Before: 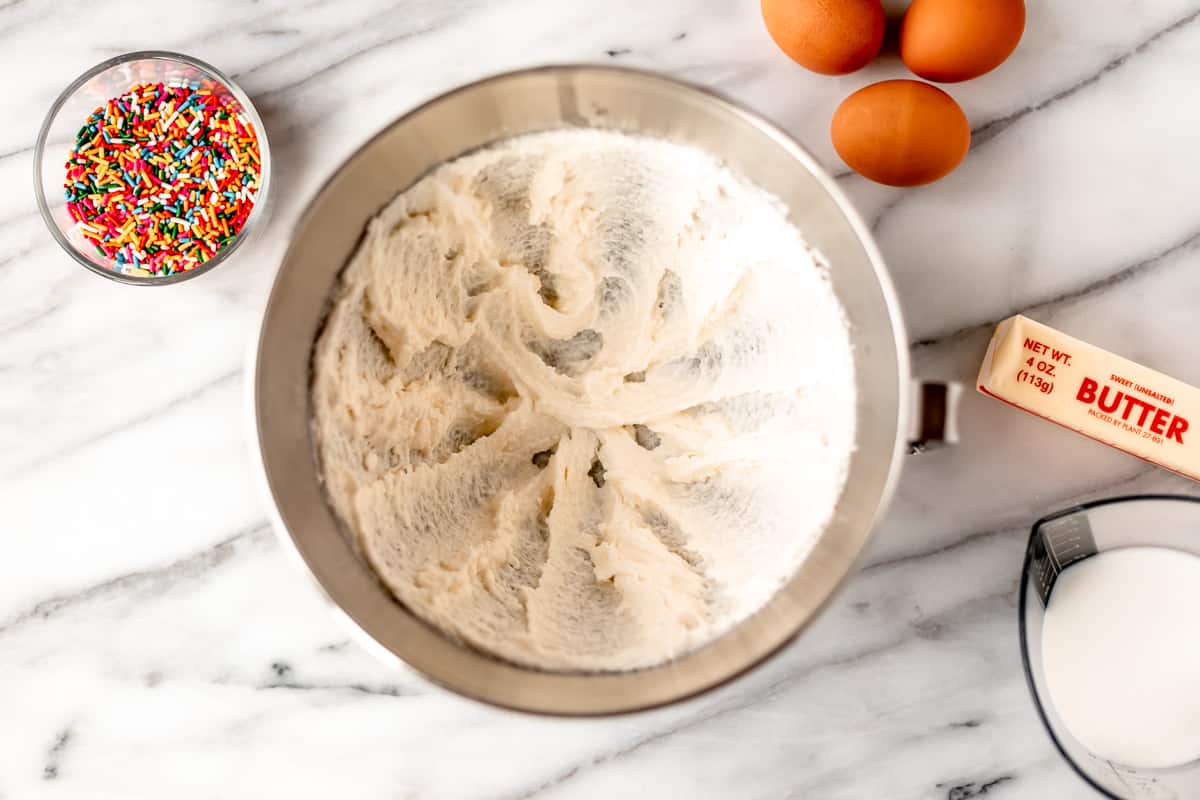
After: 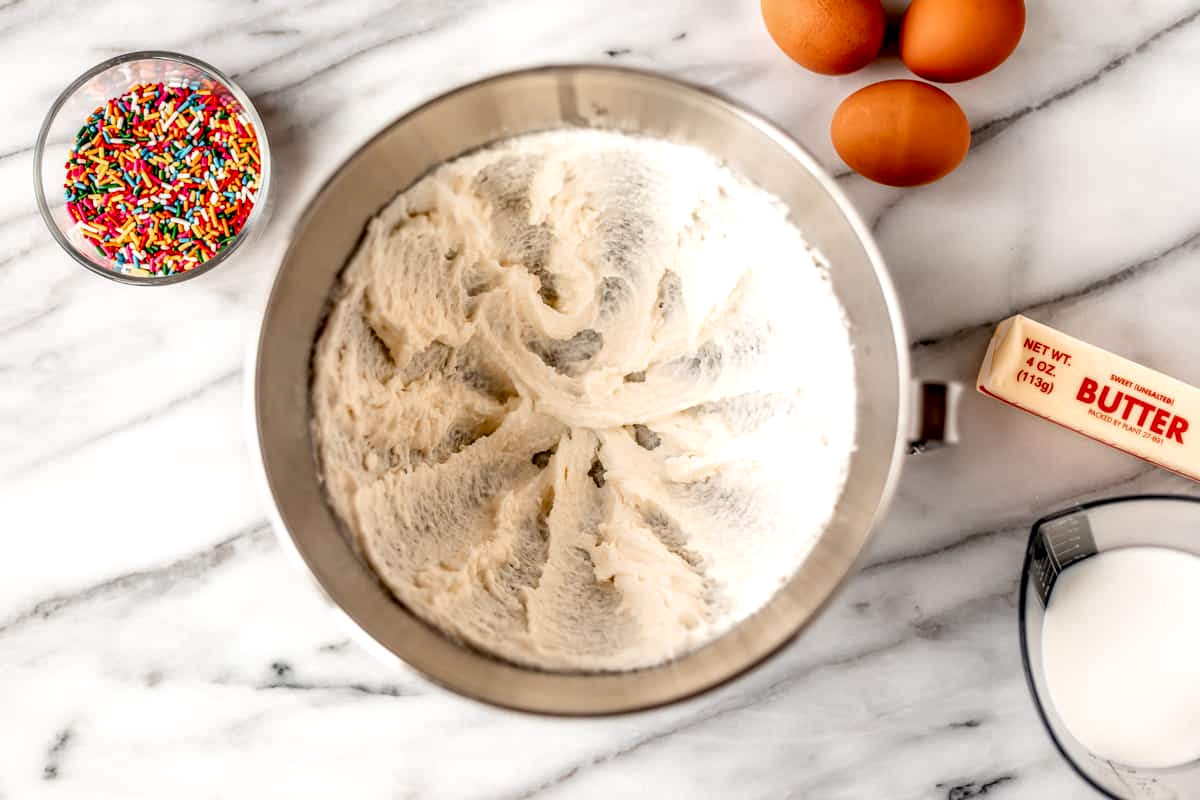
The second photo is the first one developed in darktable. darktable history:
exposure: compensate highlight preservation false
local contrast: highlights 35%, detail 135%
